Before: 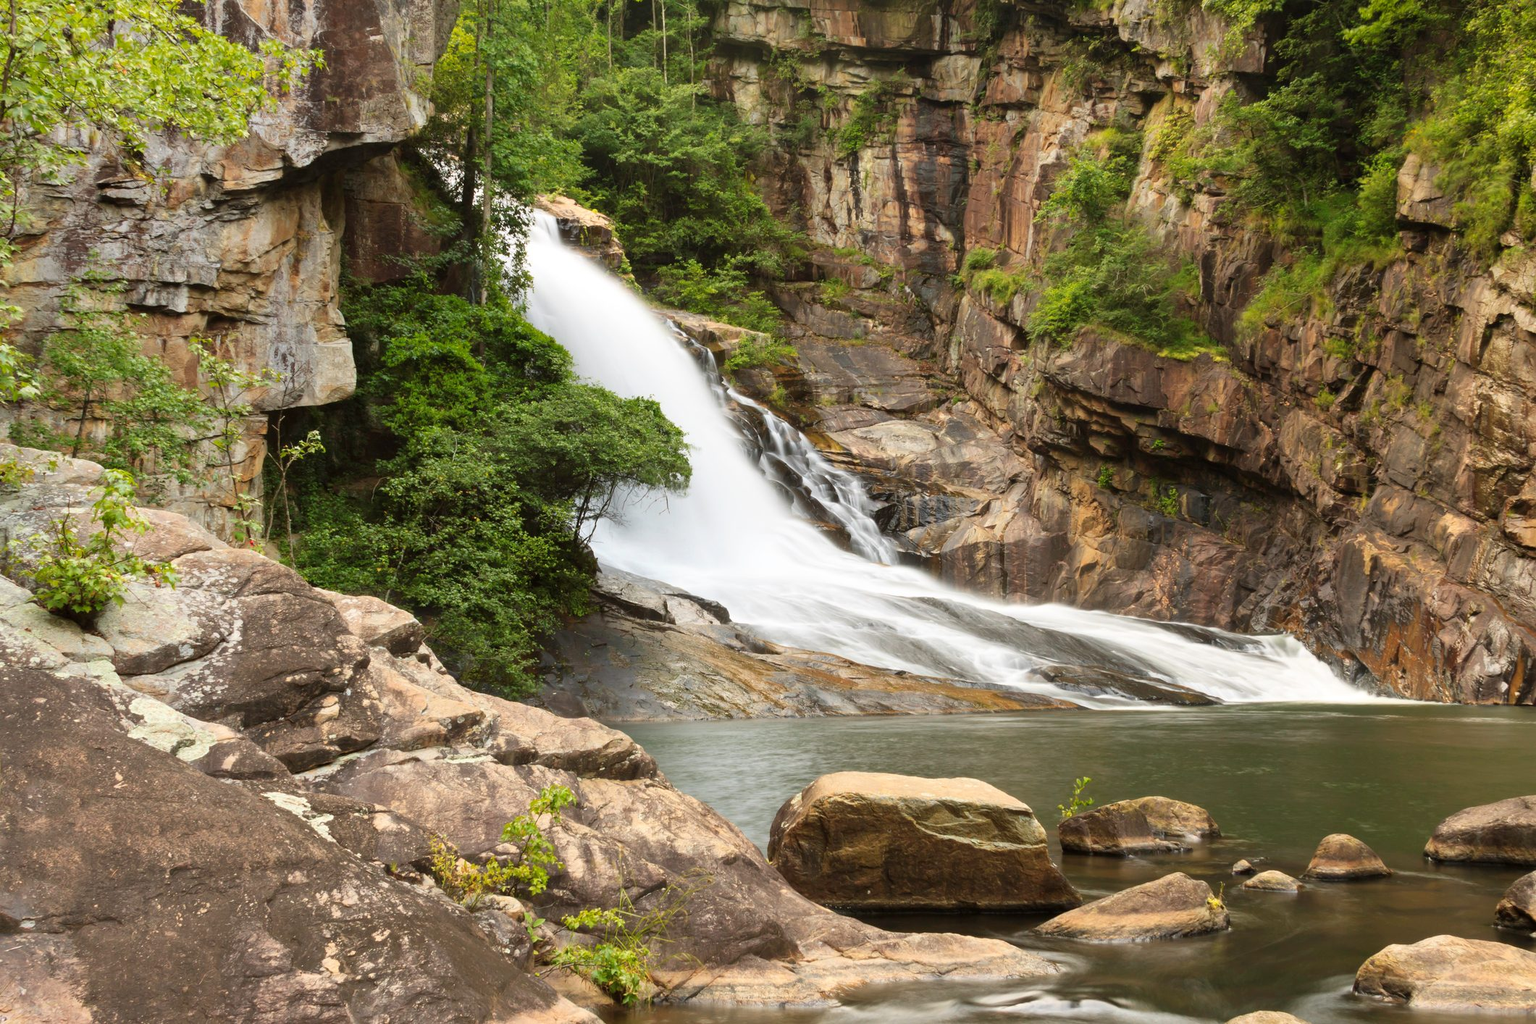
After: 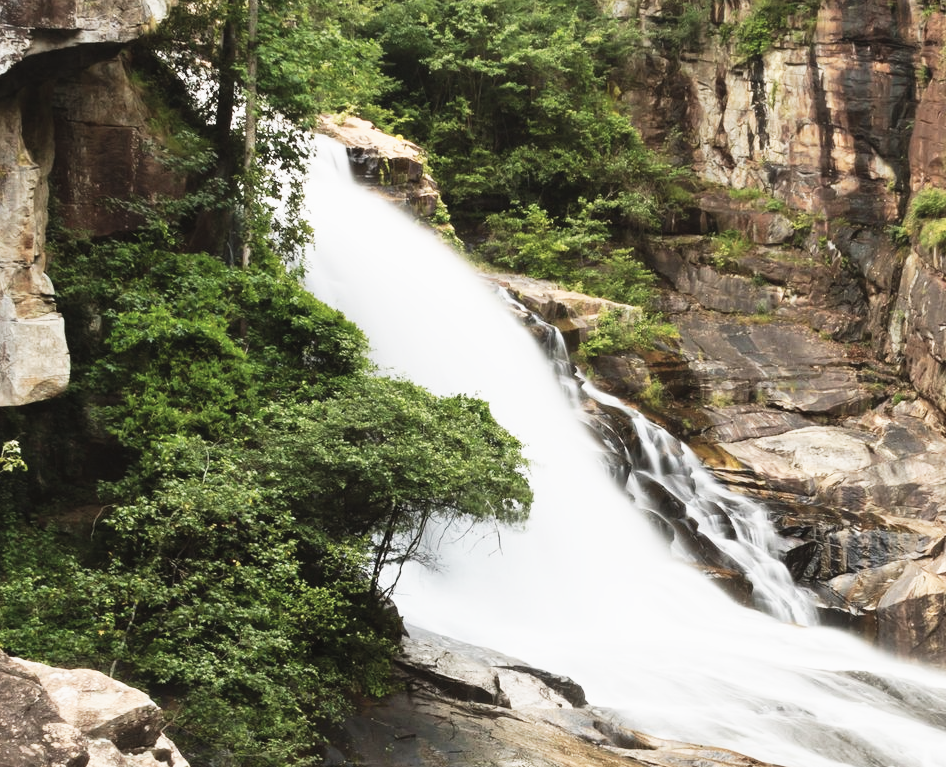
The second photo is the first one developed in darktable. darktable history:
contrast brightness saturation: contrast -0.058, saturation -0.391
tone curve: curves: ch0 [(0, 0.013) (0.198, 0.175) (0.512, 0.582) (0.625, 0.754) (0.81, 0.934) (1, 1)], preserve colors none
crop: left 19.916%, top 10.908%, right 35.447%, bottom 34.806%
